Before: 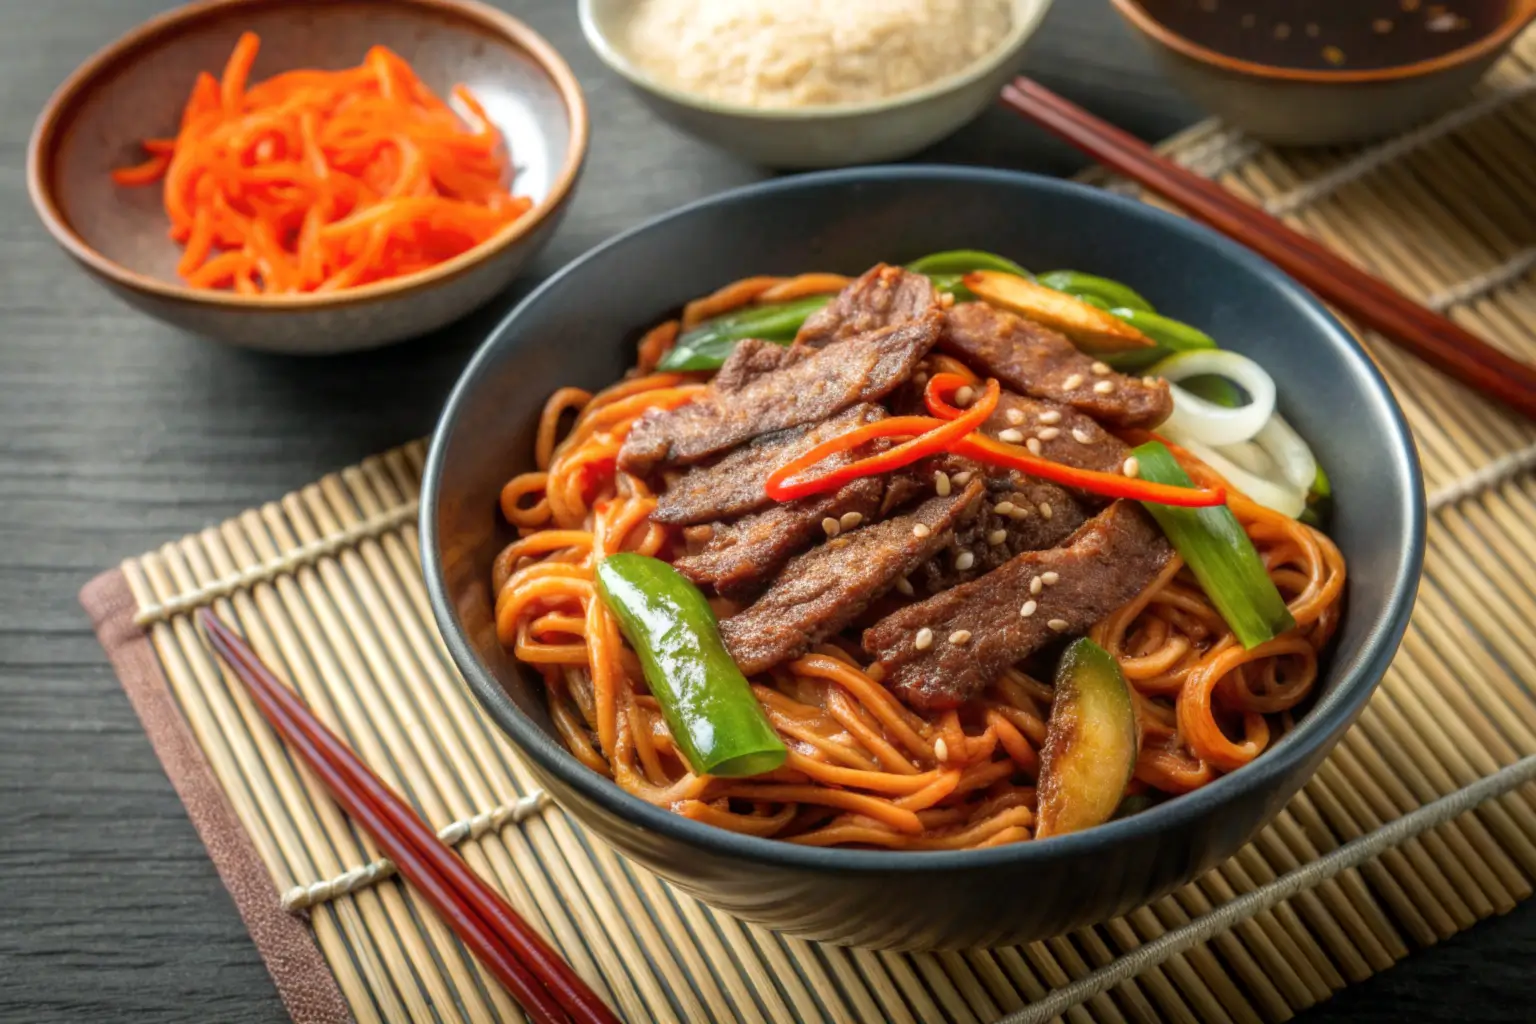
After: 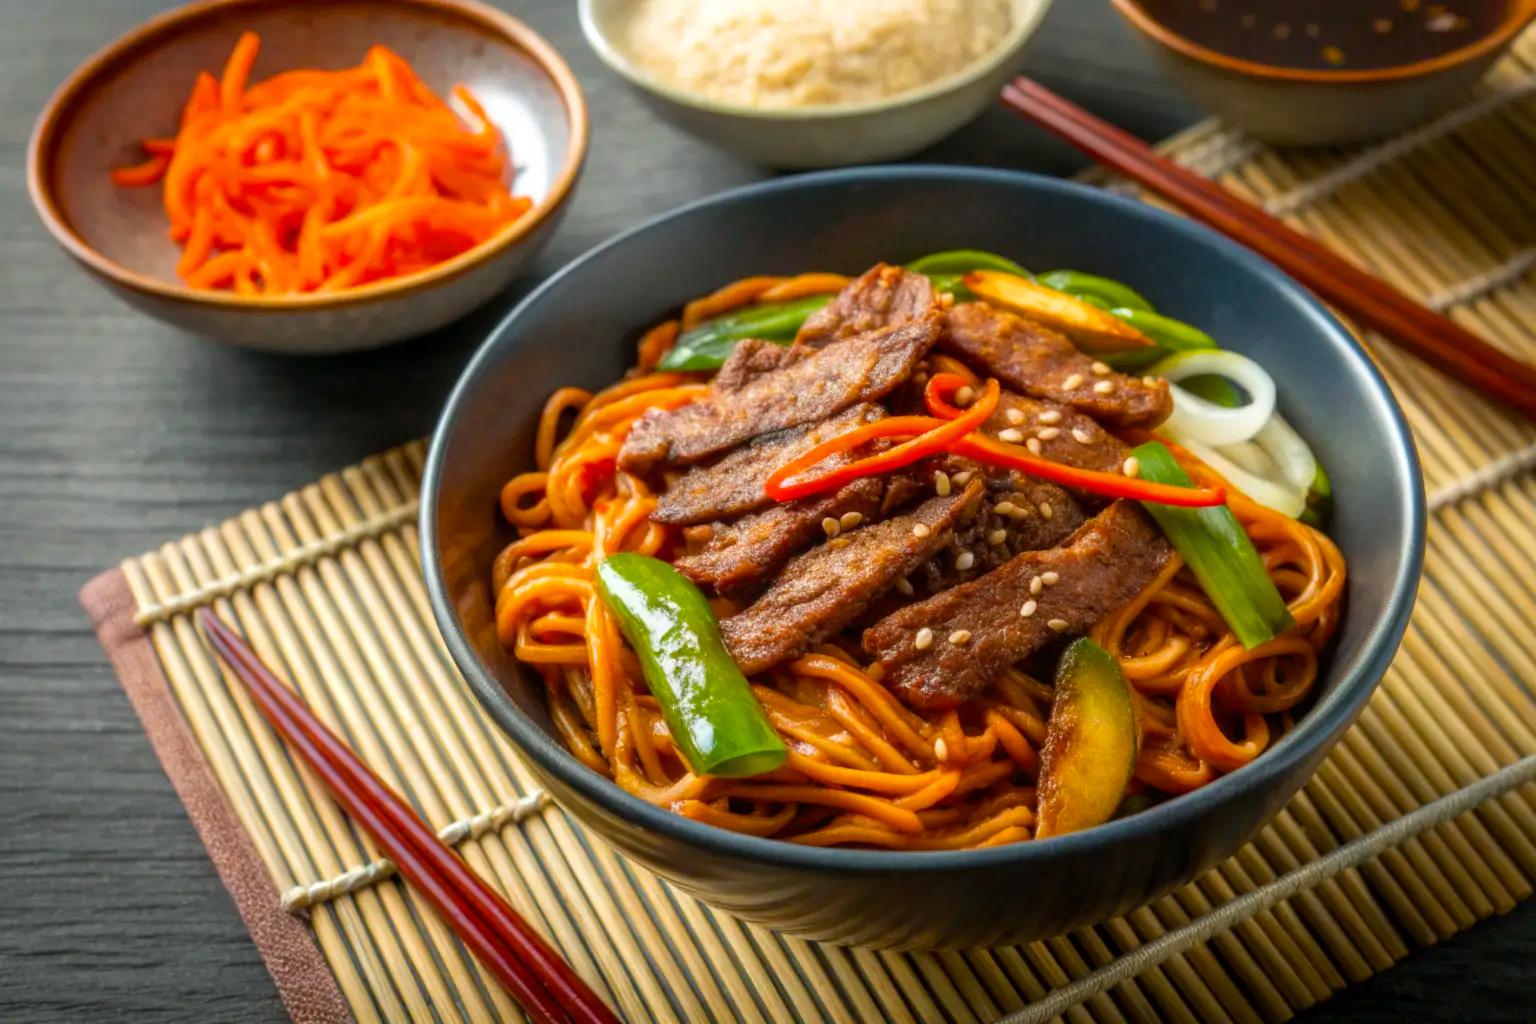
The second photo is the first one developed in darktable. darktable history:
color balance rgb: linear chroma grading › global chroma 8.33%, perceptual saturation grading › global saturation 18.52%, global vibrance 7.87%
